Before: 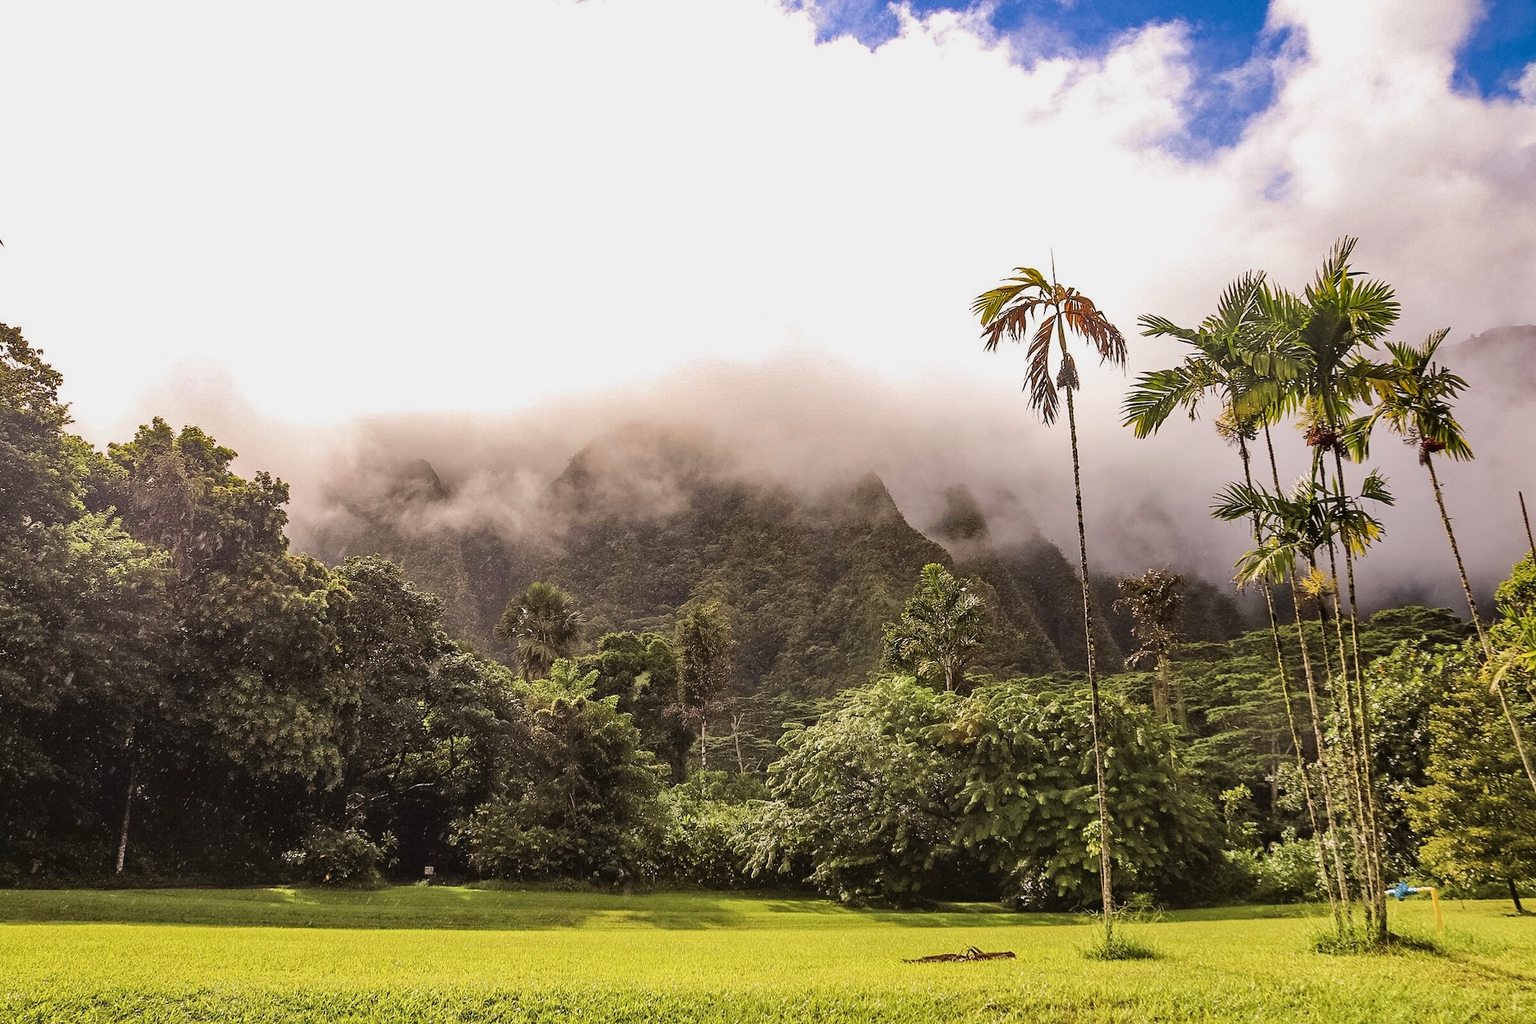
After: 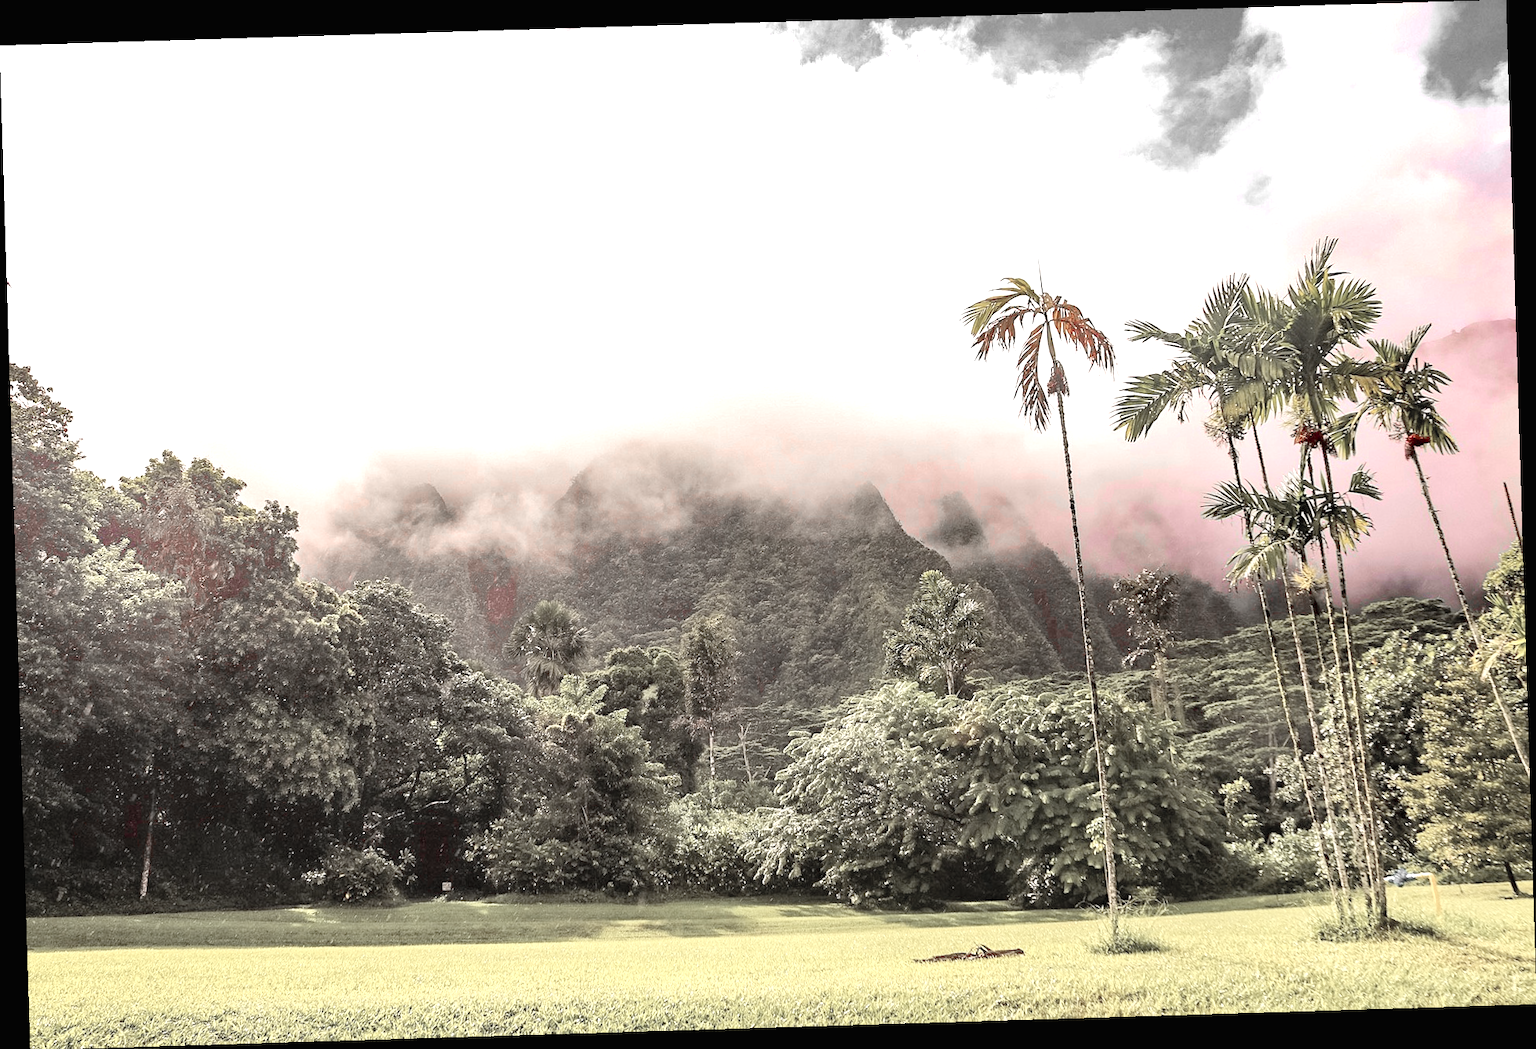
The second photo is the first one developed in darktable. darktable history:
contrast brightness saturation: brightness 0.13
color zones: curves: ch1 [(0, 0.831) (0.08, 0.771) (0.157, 0.268) (0.241, 0.207) (0.562, -0.005) (0.714, -0.013) (0.876, 0.01) (1, 0.831)]
exposure: black level correction 0, exposure 0.7 EV, compensate exposure bias true, compensate highlight preservation false
rotate and perspective: rotation -1.75°, automatic cropping off
